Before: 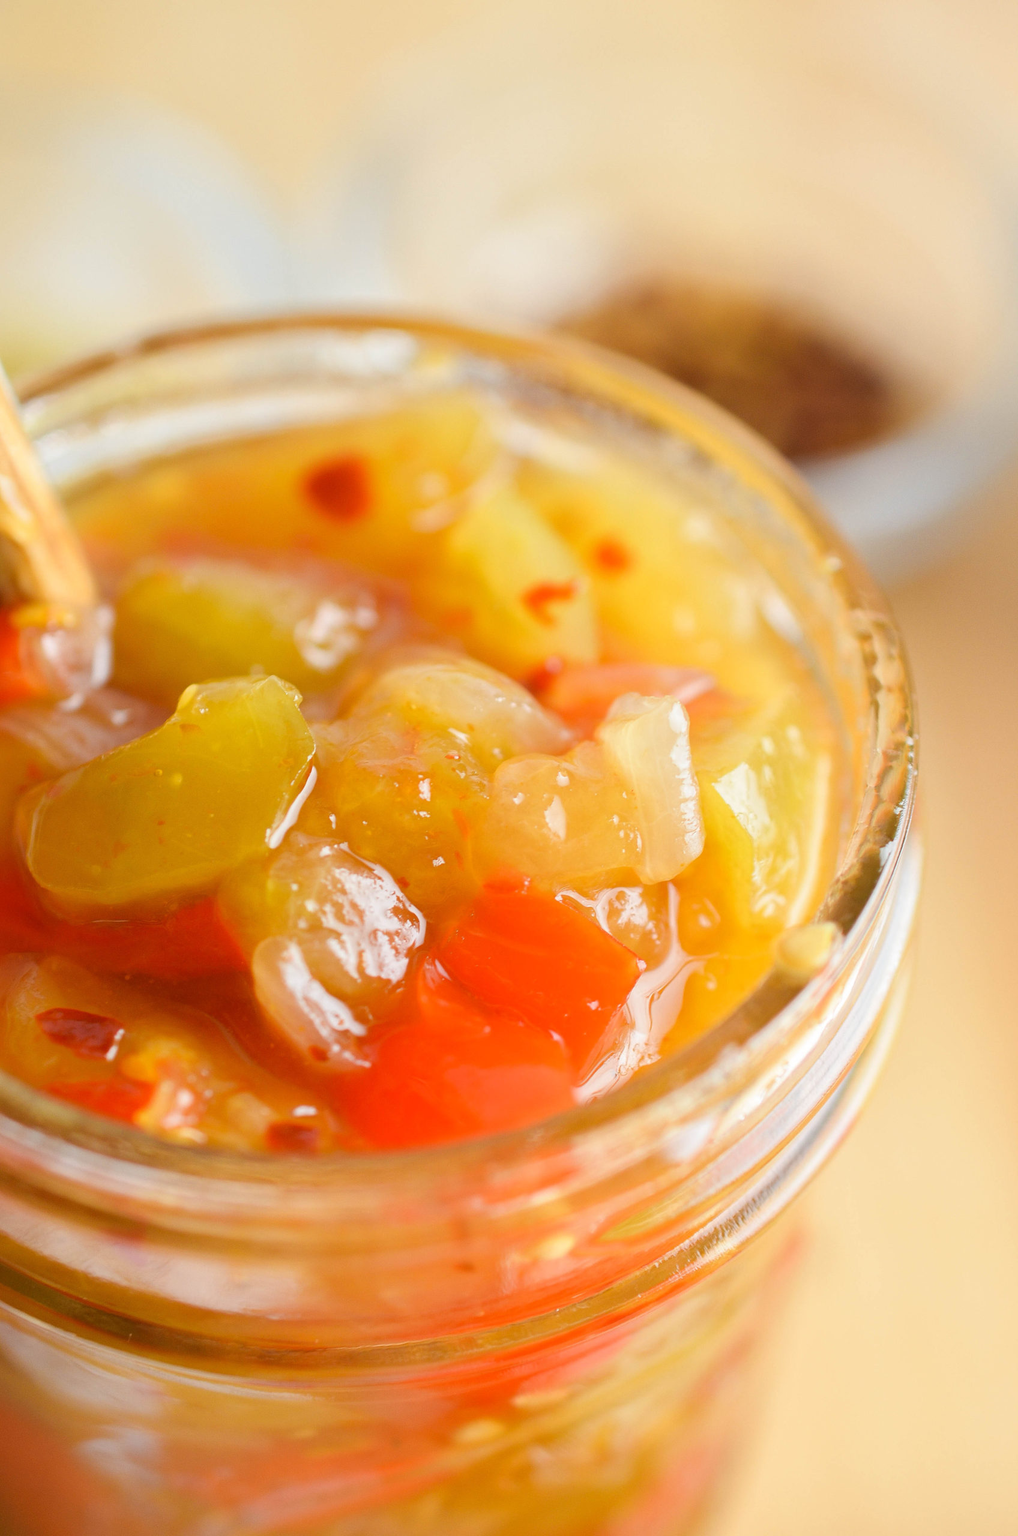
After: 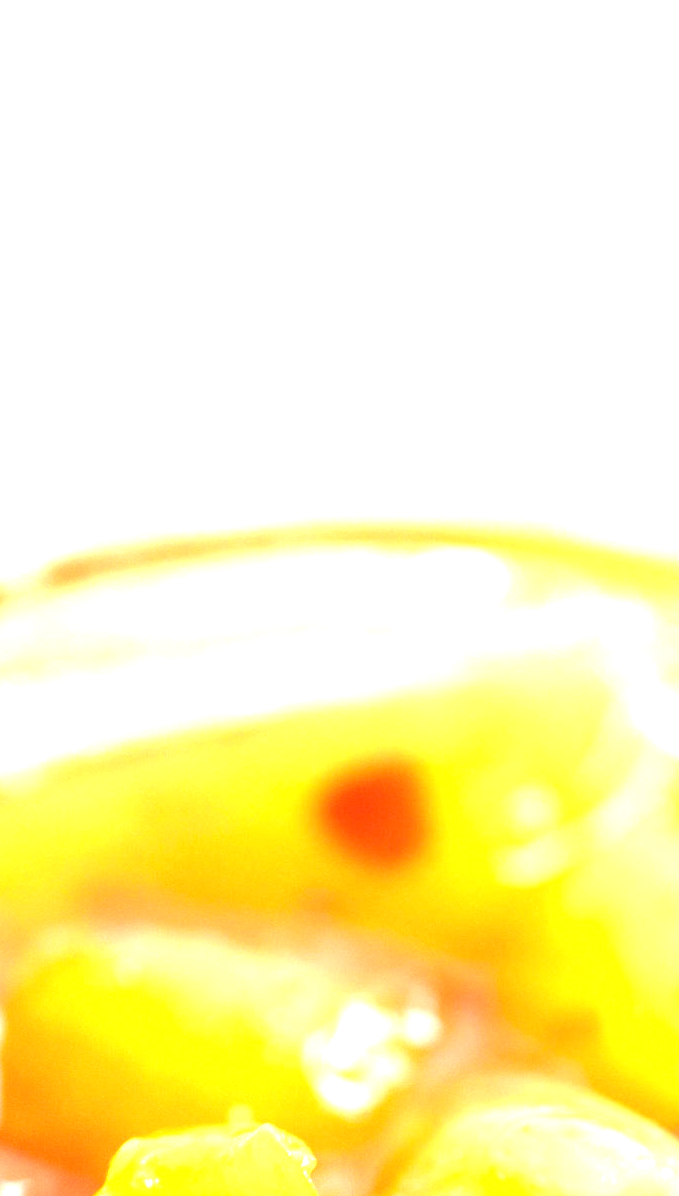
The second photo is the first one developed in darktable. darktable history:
crop and rotate: left 11.118%, top 0.099%, right 48.817%, bottom 53.151%
tone equalizer: -8 EV 0.001 EV, -7 EV -0.002 EV, -6 EV 0.002 EV, -5 EV -0.047 EV, -4 EV -0.114 EV, -3 EV -0.171 EV, -2 EV 0.264 EV, -1 EV 0.723 EV, +0 EV 0.484 EV
exposure: black level correction 0, exposure 1.199 EV, compensate highlight preservation false
